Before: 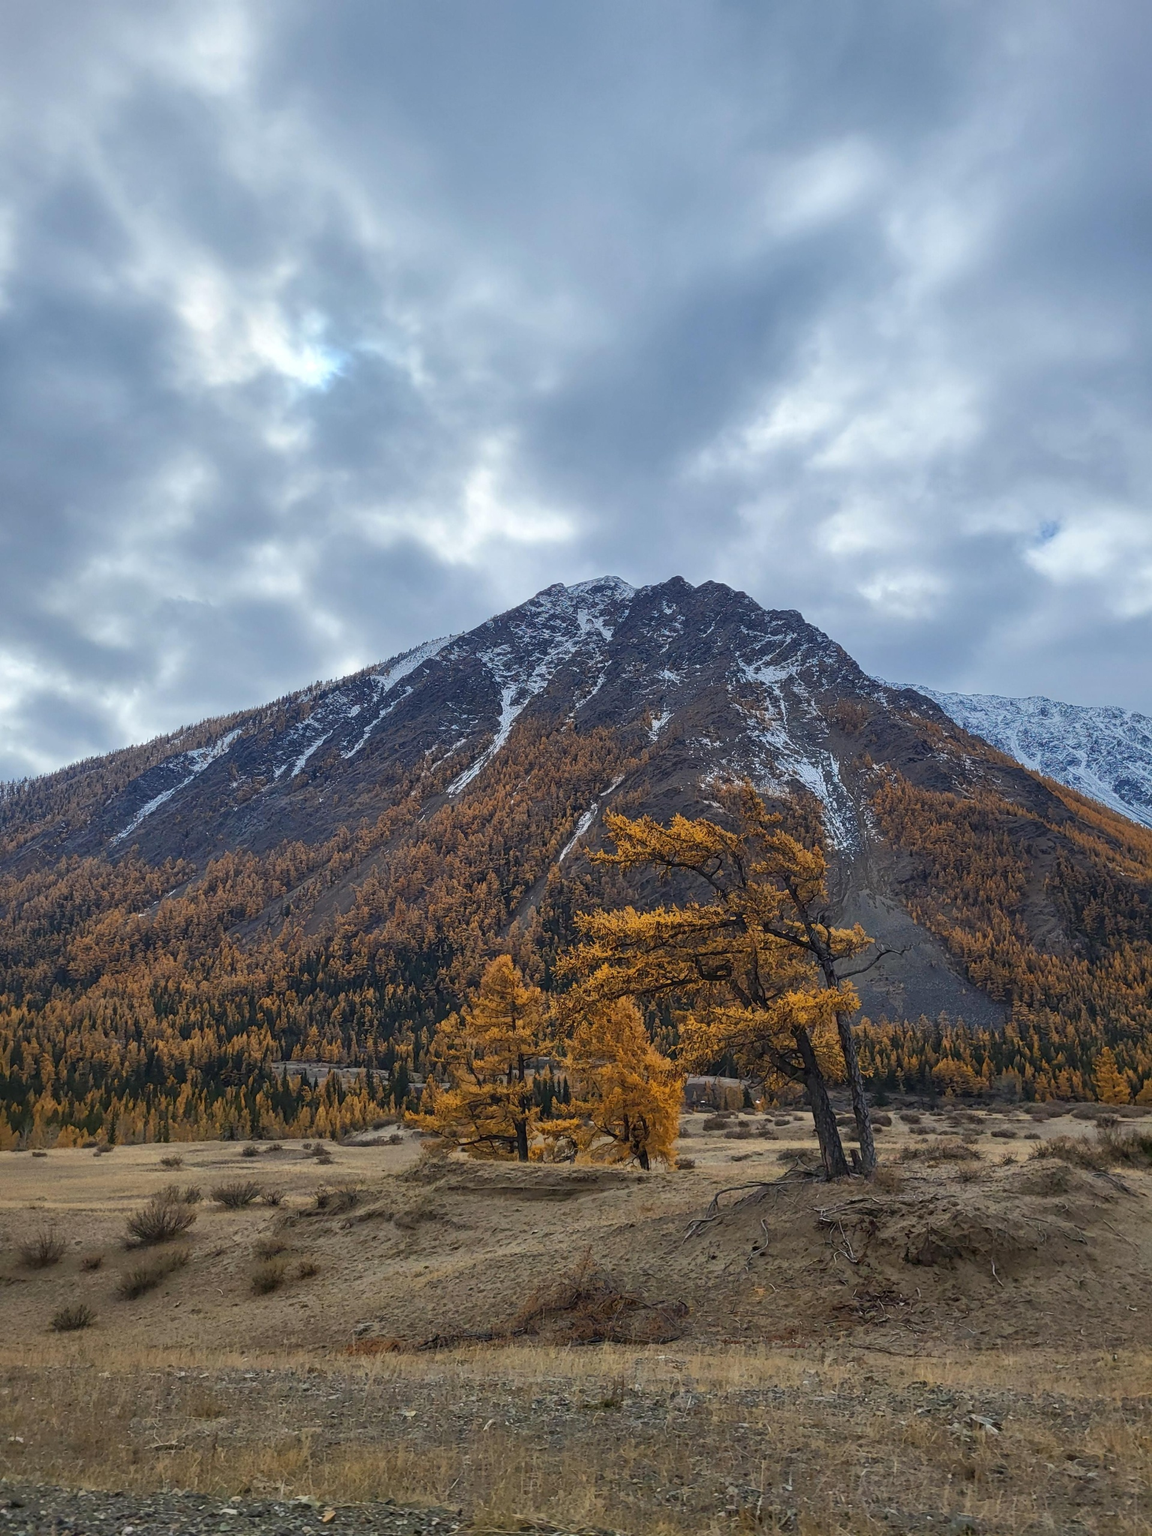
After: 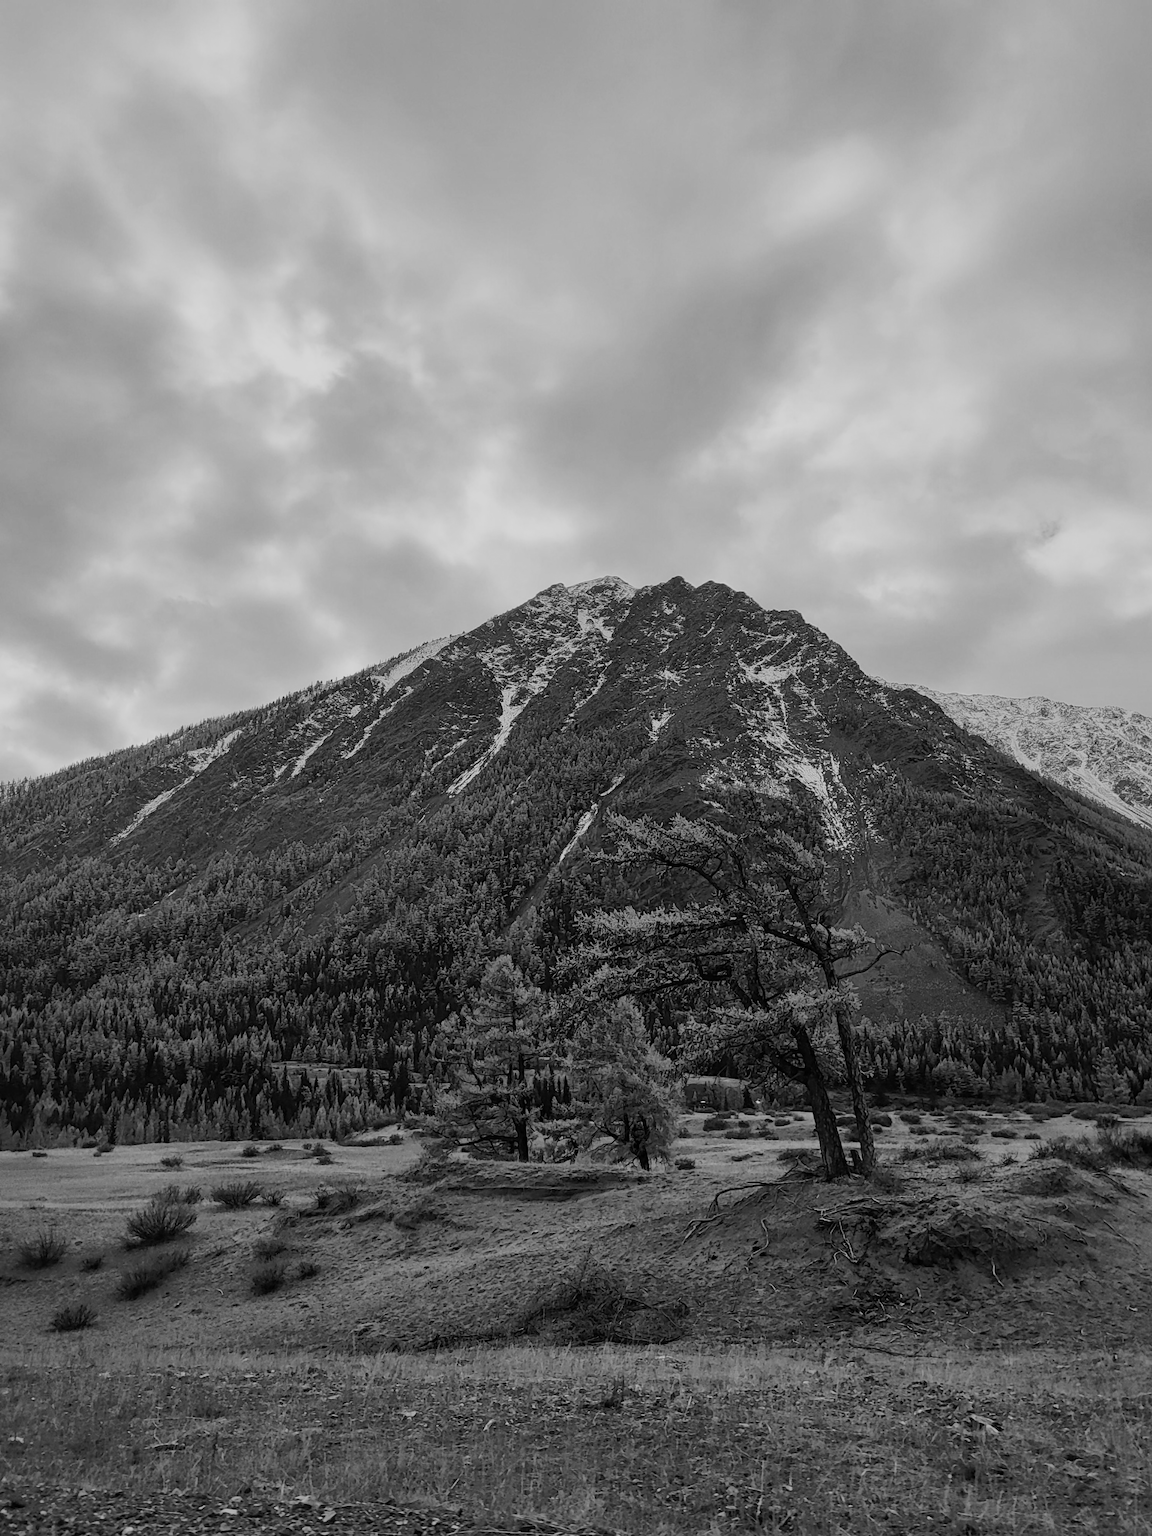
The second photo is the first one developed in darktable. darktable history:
sigmoid: skew -0.2, preserve hue 0%, red attenuation 0.1, red rotation 0.035, green attenuation 0.1, green rotation -0.017, blue attenuation 0.15, blue rotation -0.052, base primaries Rec2020
color calibration: output gray [0.18, 0.41, 0.41, 0], gray › normalize channels true, illuminant same as pipeline (D50), adaptation XYZ, x 0.346, y 0.359, gamut compression 0
white balance: emerald 1
